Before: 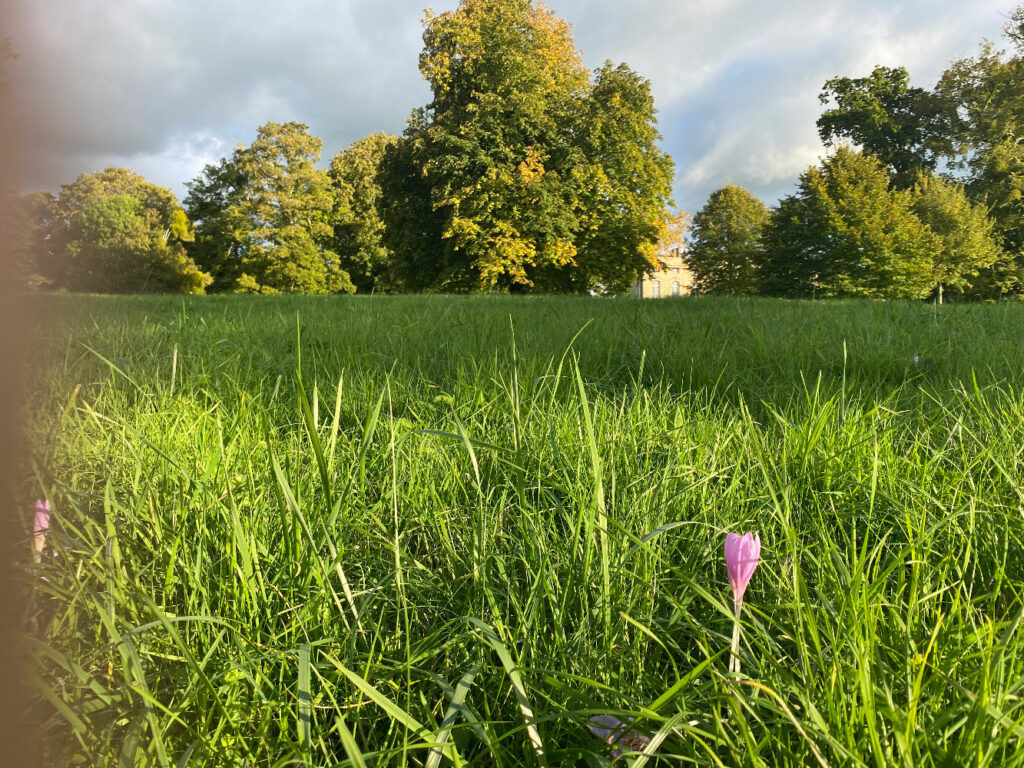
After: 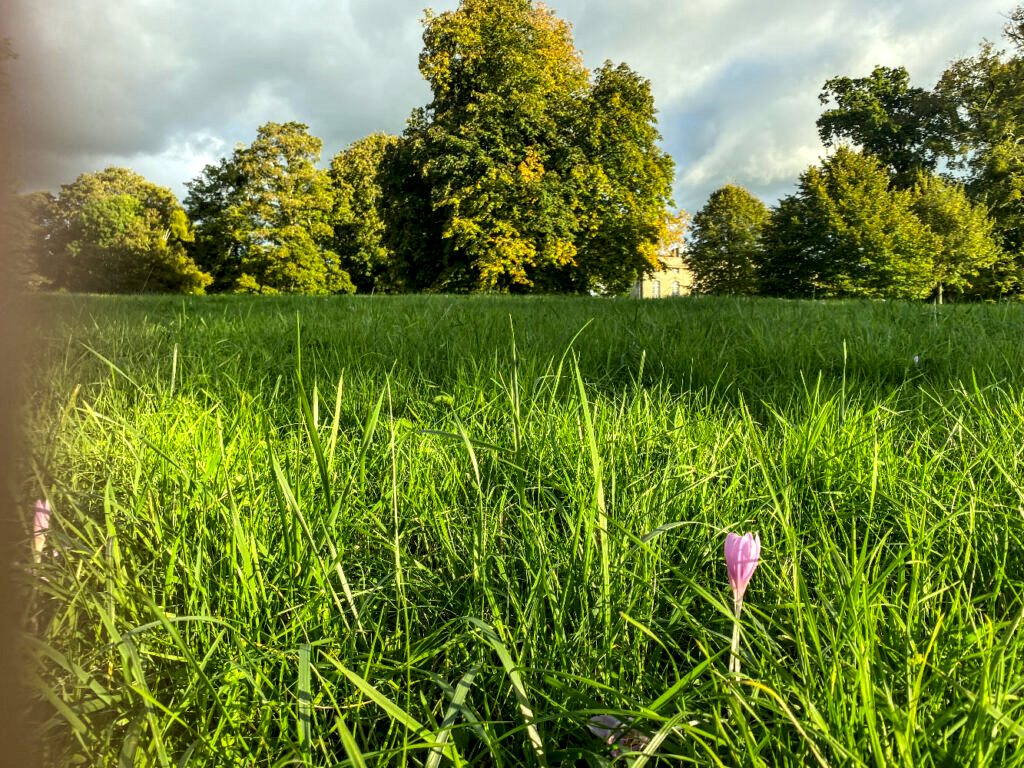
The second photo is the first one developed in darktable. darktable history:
color correction: highlights a* -4.28, highlights b* 6.53
vibrance: vibrance 50%
local contrast: detail 160%
